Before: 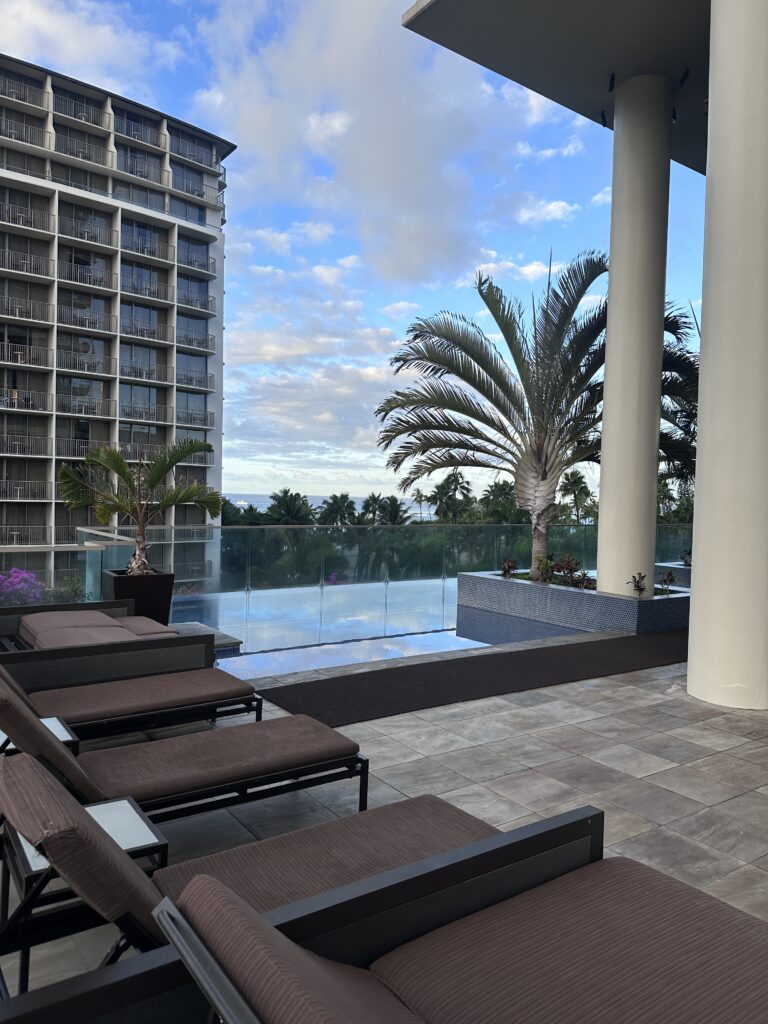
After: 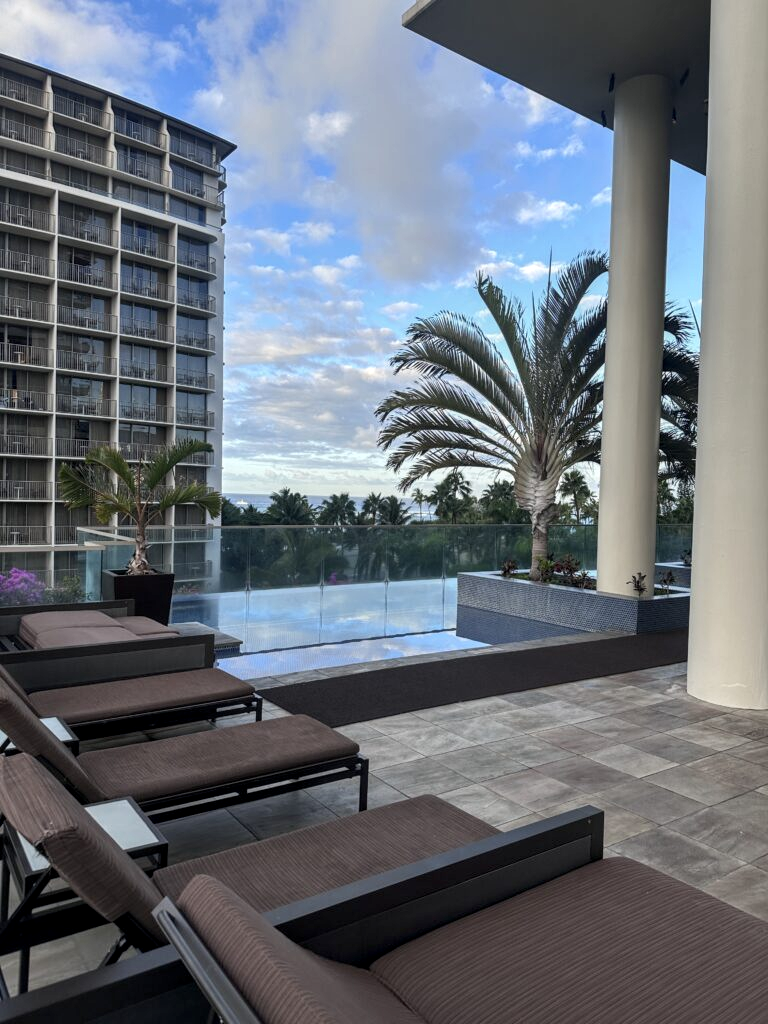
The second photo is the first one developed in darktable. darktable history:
local contrast: on, module defaults
rgb levels: preserve colors max RGB
shadows and highlights: shadows 29.61, highlights -30.47, low approximation 0.01, soften with gaussian
